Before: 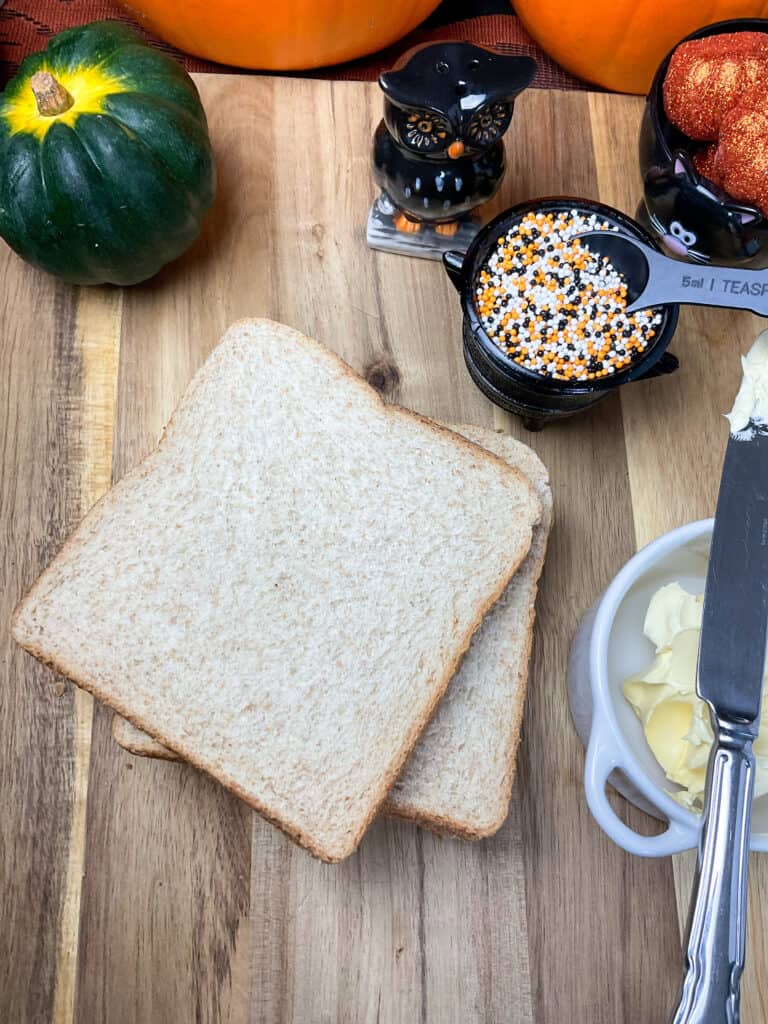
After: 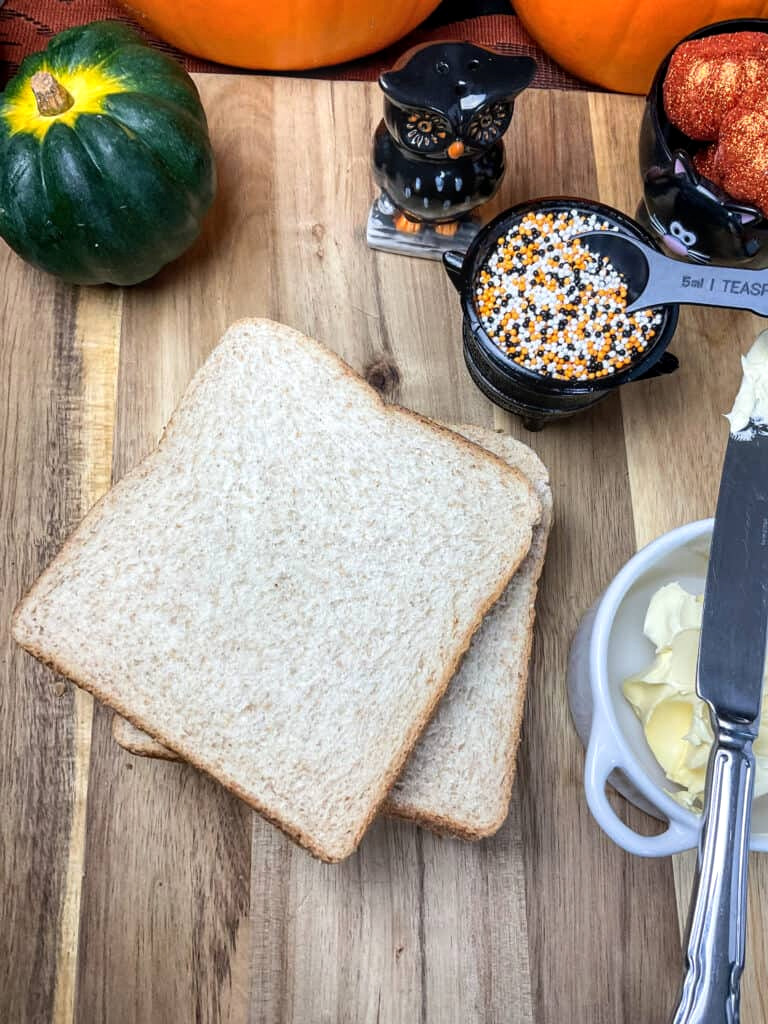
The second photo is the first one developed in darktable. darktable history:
local contrast: on, module defaults
exposure: black level correction -0.001, exposure 0.08 EV, compensate highlight preservation false
